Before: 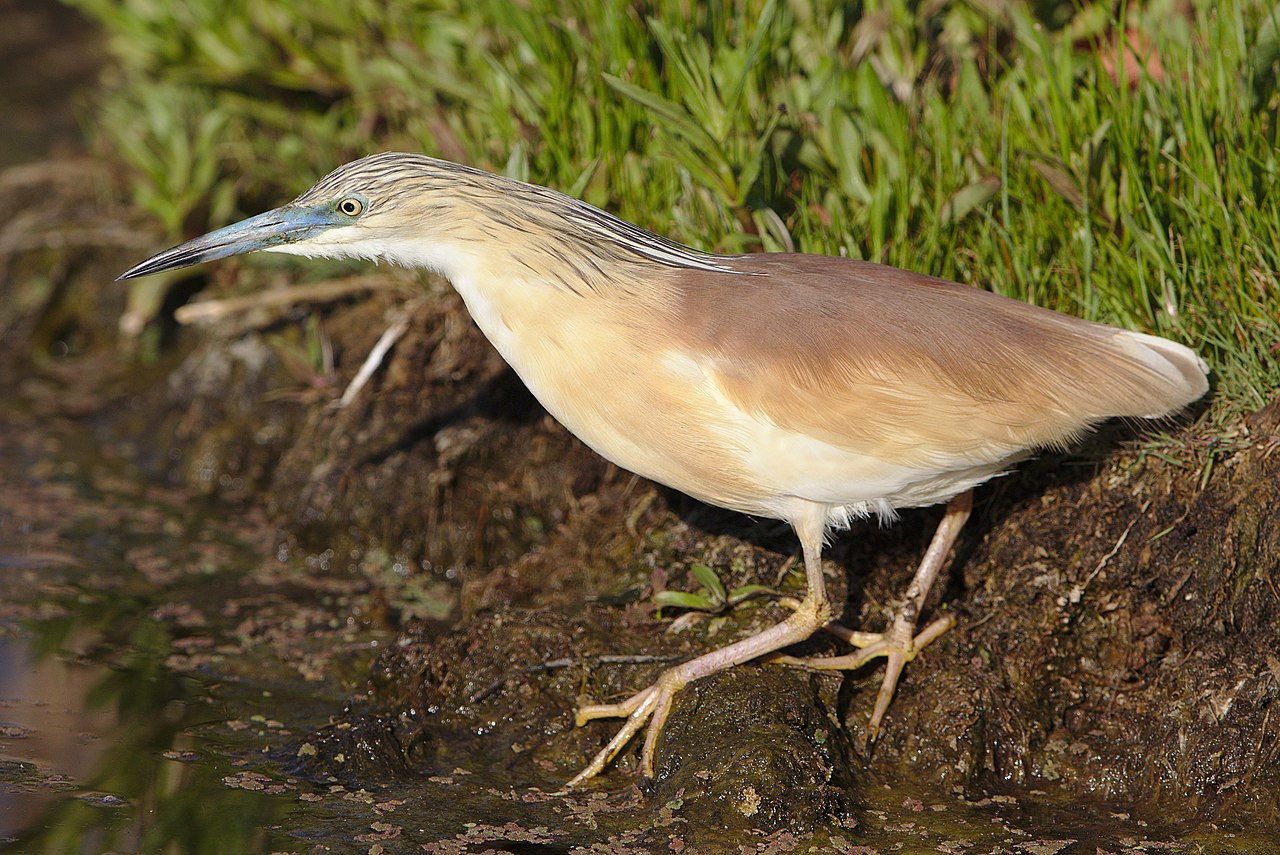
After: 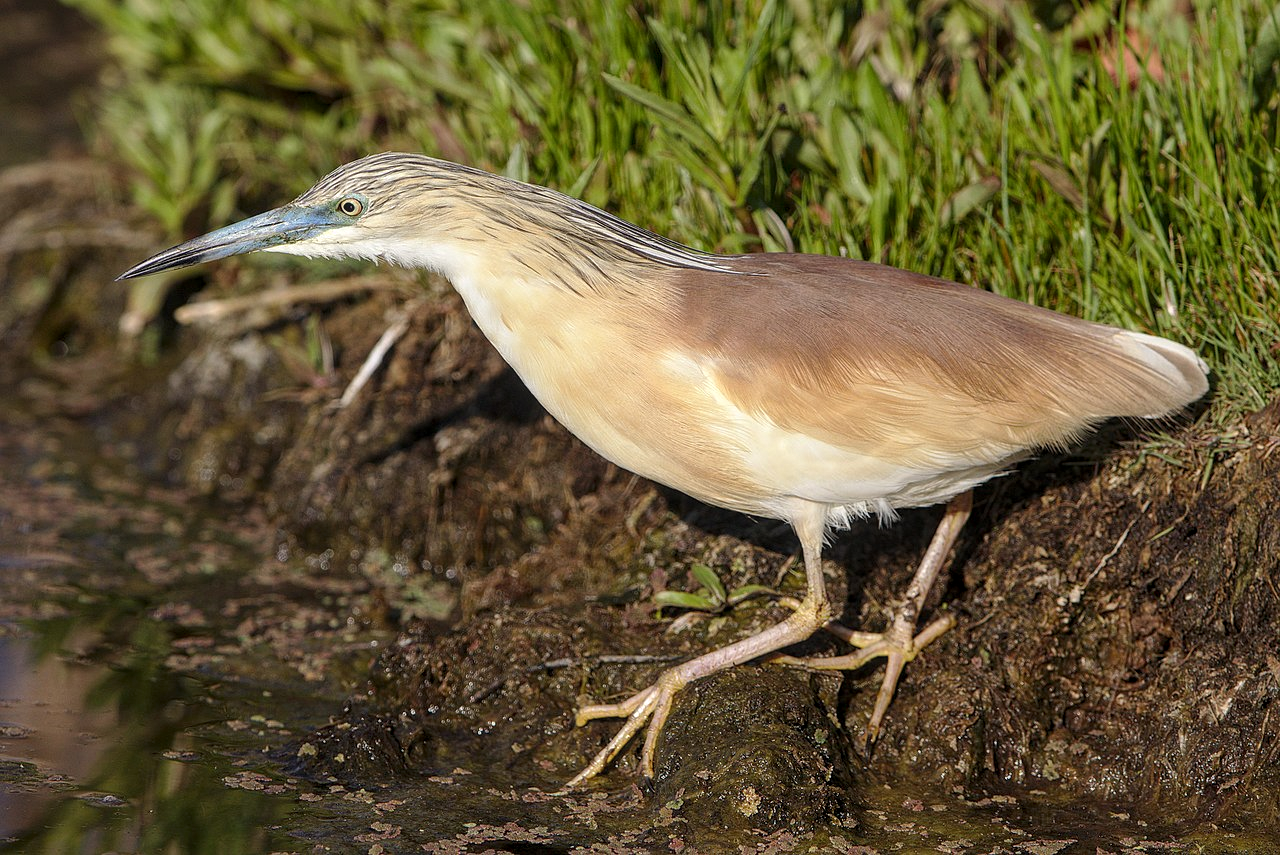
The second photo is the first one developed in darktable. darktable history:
local contrast: detail 130%
exposure: exposure -0.057 EV, compensate highlight preservation false
